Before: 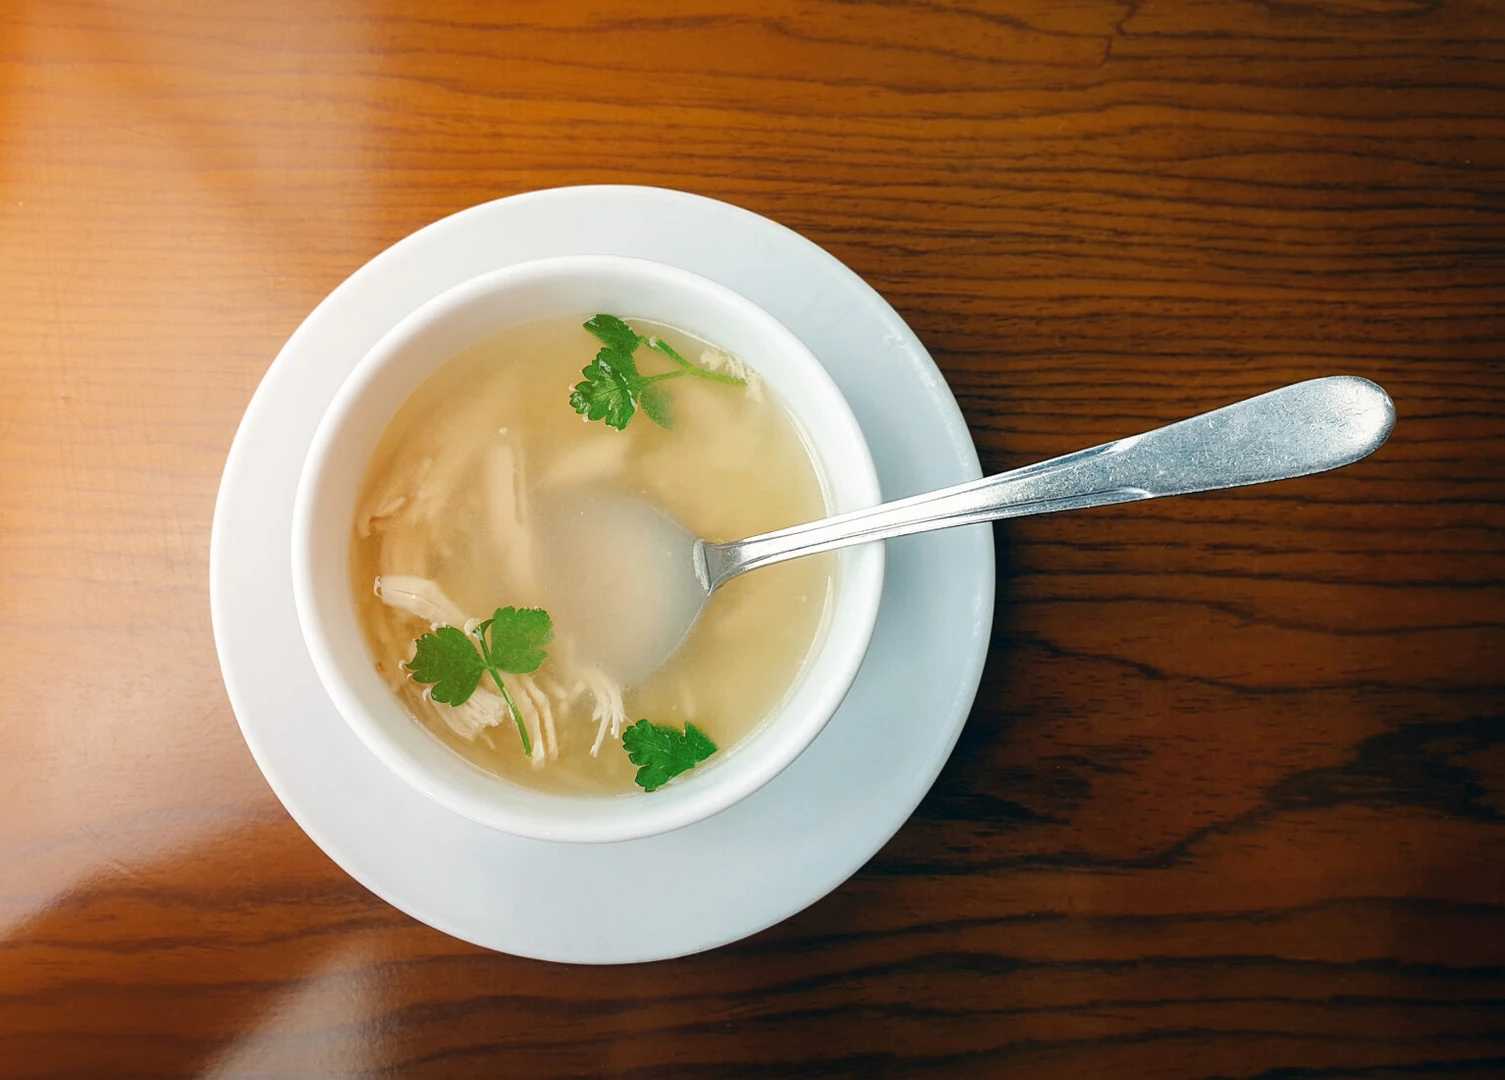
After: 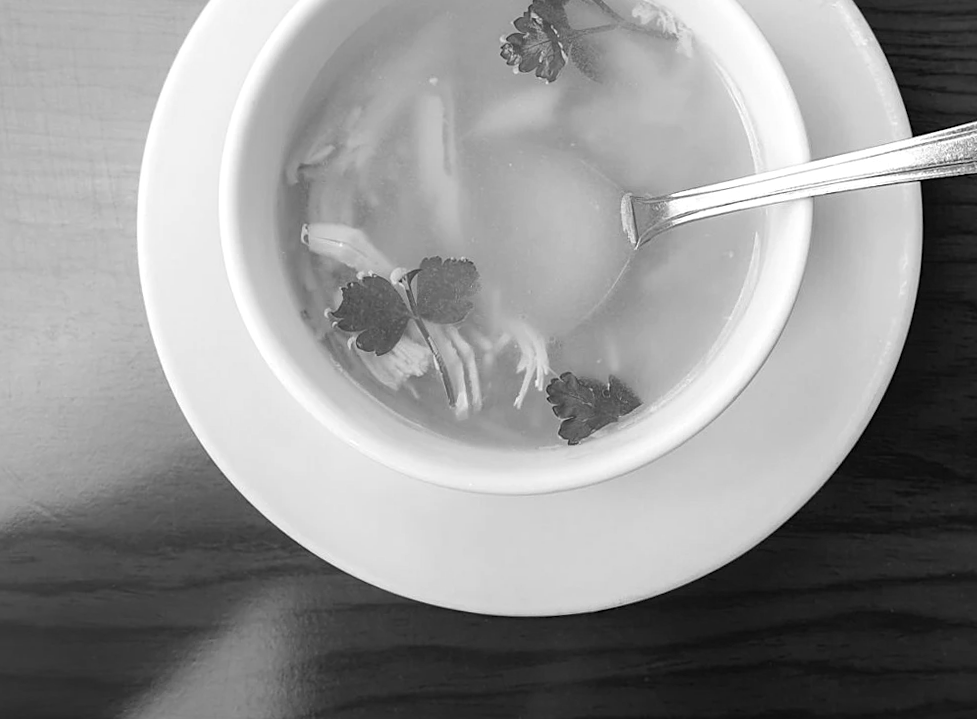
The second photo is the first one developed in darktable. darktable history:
contrast brightness saturation: saturation -0.061
crop and rotate: angle -1.14°, left 3.611%, top 31.513%, right 29.665%
sharpen: amount 0.205
color calibration: output gray [0.267, 0.423, 0.261, 0], gray › normalize channels true, illuminant as shot in camera, x 0.377, y 0.393, temperature 4212.71 K, gamut compression 0.012
